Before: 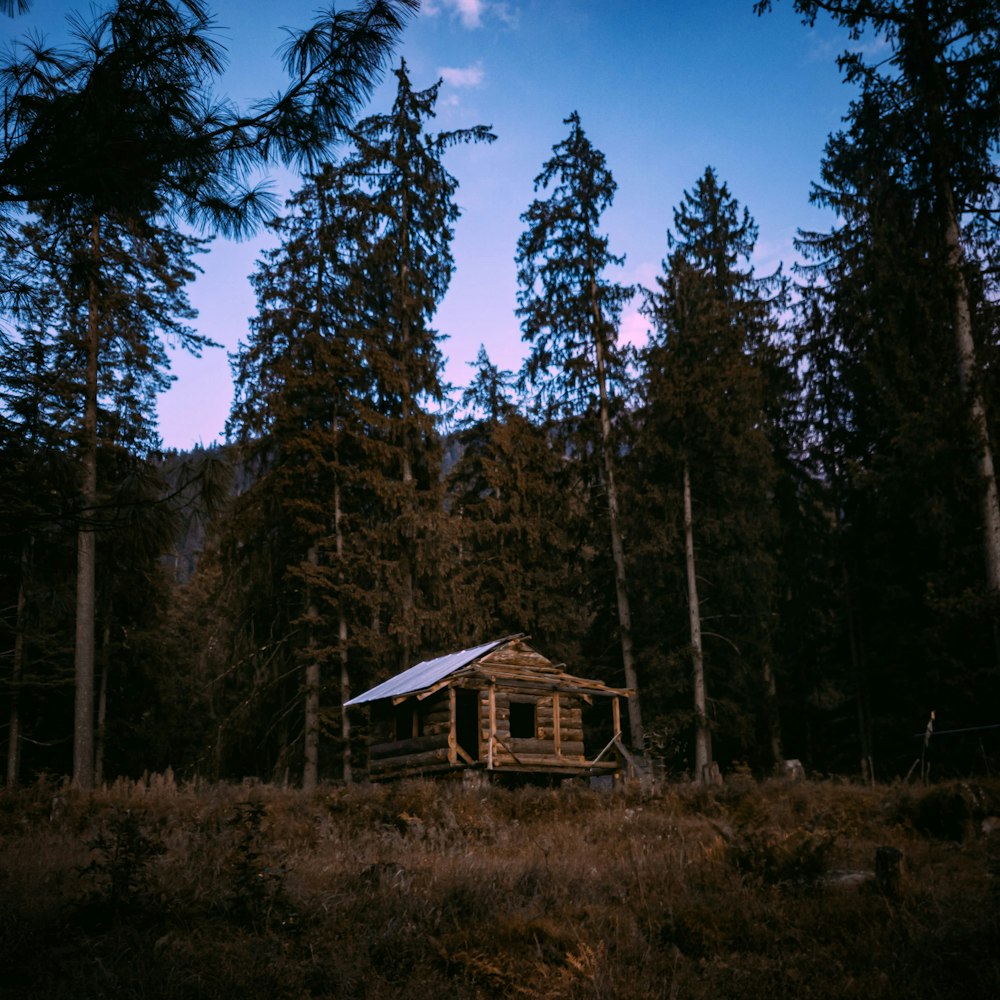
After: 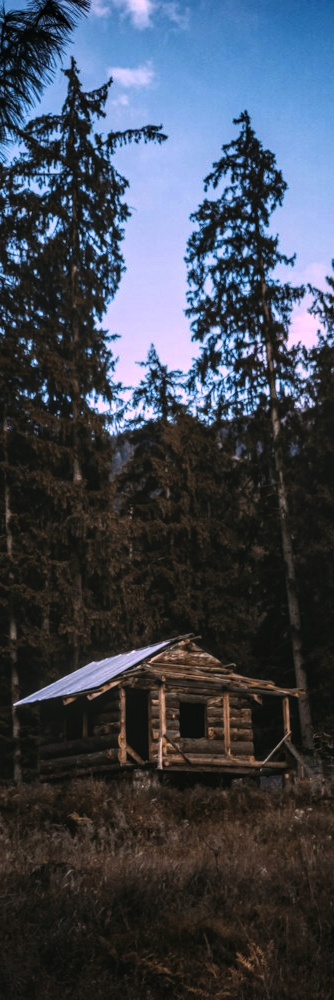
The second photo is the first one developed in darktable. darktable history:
crop: left 33.04%, right 33.531%
exposure: black level correction -0.015, exposure -0.527 EV, compensate exposure bias true, compensate highlight preservation false
local contrast: highlights 62%, detail 143%, midtone range 0.428
tone equalizer: -8 EV -0.789 EV, -7 EV -0.737 EV, -6 EV -0.636 EV, -5 EV -0.362 EV, -3 EV 0.396 EV, -2 EV 0.6 EV, -1 EV 0.677 EV, +0 EV 0.729 EV, edges refinement/feathering 500, mask exposure compensation -1.24 EV, preserve details no
